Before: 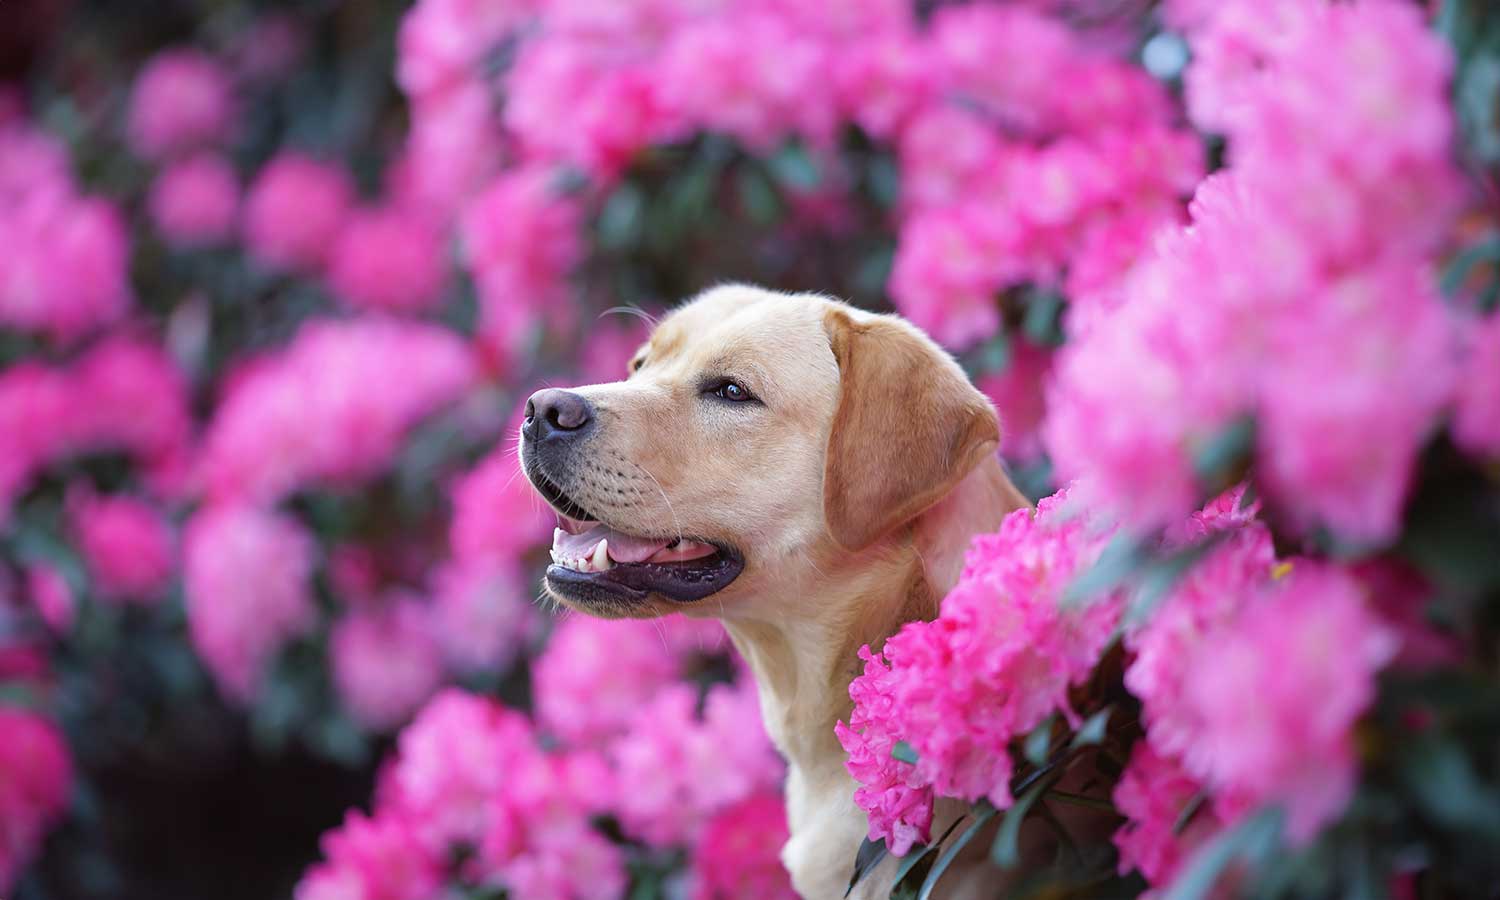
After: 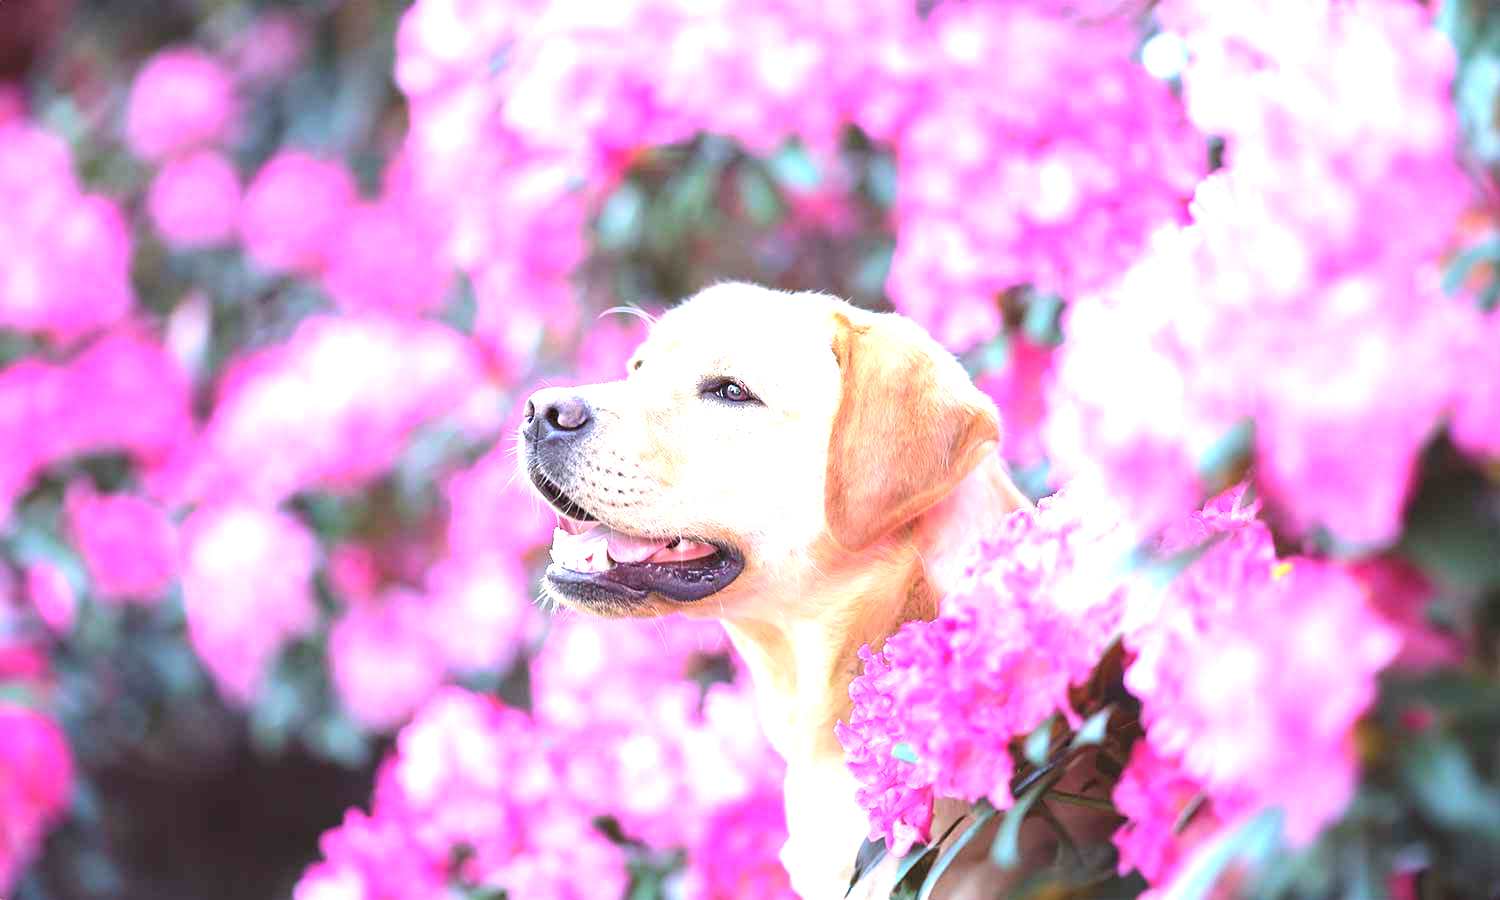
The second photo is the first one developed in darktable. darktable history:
contrast brightness saturation: contrast 0.05, brightness 0.06, saturation 0.01
exposure: black level correction 0, exposure 2 EV, compensate highlight preservation false
